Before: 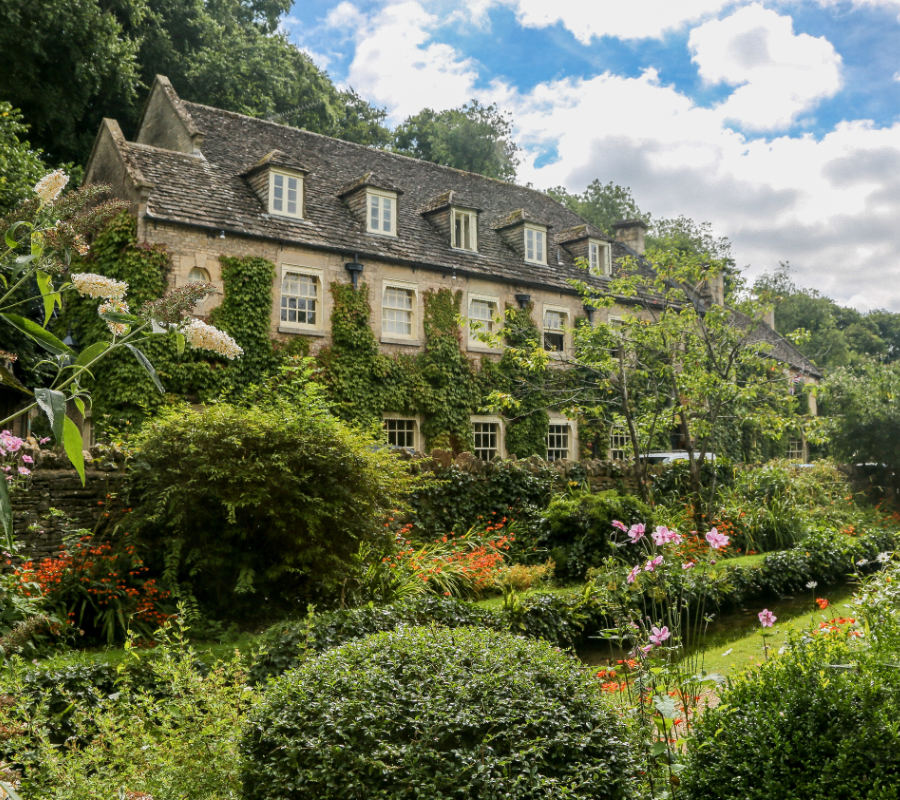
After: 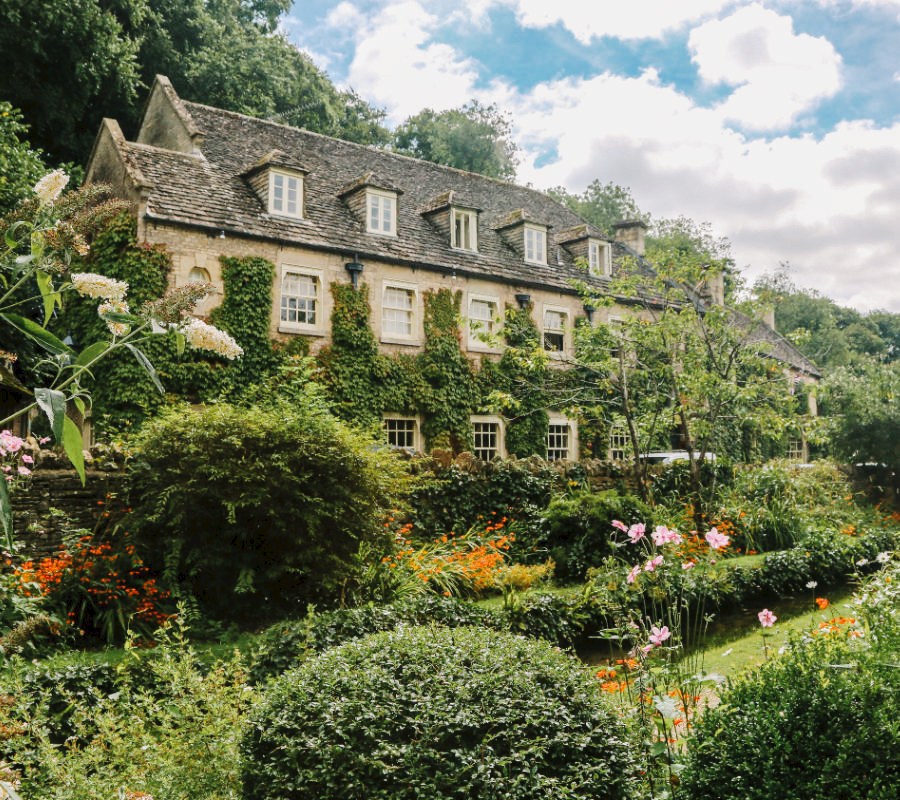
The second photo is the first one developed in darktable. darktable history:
tone curve: curves: ch0 [(0, 0) (0.003, 0.039) (0.011, 0.041) (0.025, 0.048) (0.044, 0.065) (0.069, 0.084) (0.1, 0.104) (0.136, 0.137) (0.177, 0.19) (0.224, 0.245) (0.277, 0.32) (0.335, 0.409) (0.399, 0.496) (0.468, 0.58) (0.543, 0.656) (0.623, 0.733) (0.709, 0.796) (0.801, 0.852) (0.898, 0.93) (1, 1)], preserve colors none
color look up table: target L [94.53, 88.02, 83.73, 85.18, 87.32, 82.91, 62.74, 63.7, 58.65, 66.48, 53.46, 45.57, 53.97, 25.77, 200.37, 82.11, 71.9, 72.66, 62.14, 55.19, 52.69, 48.8, 48.26, 39.74, 30.92, 28.66, 17.25, 87.81, 81.14, 73.62, 64.8, 61.27, 59.99, 65.32, 57.56, 61.66, 42.48, 42.92, 30.82, 21.23, 15.61, 1.845, 92.53, 79.75, 68.78, 52.31, 43.88, 44.26, 40.13], target a [-11.01, -19.24, -37.17, -18.76, -55.74, -56.59, -18.19, -0.888, -10.73, -49.3, -51.84, -29.32, -8.348, -18.32, 0, 5.901, 28.36, 40.15, 49.06, 63.8, 19.1, 56.13, 64.13, 19.23, 7.531, 43.1, 14.31, 17.62, -0.46, 49.05, 20.96, 64.65, 5.39, 73.26, 80.17, 37.01, 66.65, 63.65, 22.36, 39.44, 3.309, 6.942, -18.73, -40.55, -39.26, -27.97, -9.34, -27.73, -13.28], target b [20.37, 11.47, 39.93, 50.56, -3.254, 28.48, 21.13, 33.42, 54.75, 10.08, 34.43, 23.01, 6.608, 21.26, 0, 11.68, 69.58, 20.29, 49.7, 23.02, 31.7, 53.83, 34.98, 41.15, 3.848, 13.51, 26.33, -11.76, -21.77, -33.55, -11.17, -3.98, -52.81, -46.82, -33.36, -30.13, -13.71, -59.21, -63.86, -36.38, -25.65, -2.89, -8.377, -19.16, -3.667, -25.4, -35.53, -6.844, -10.72], num patches 49
